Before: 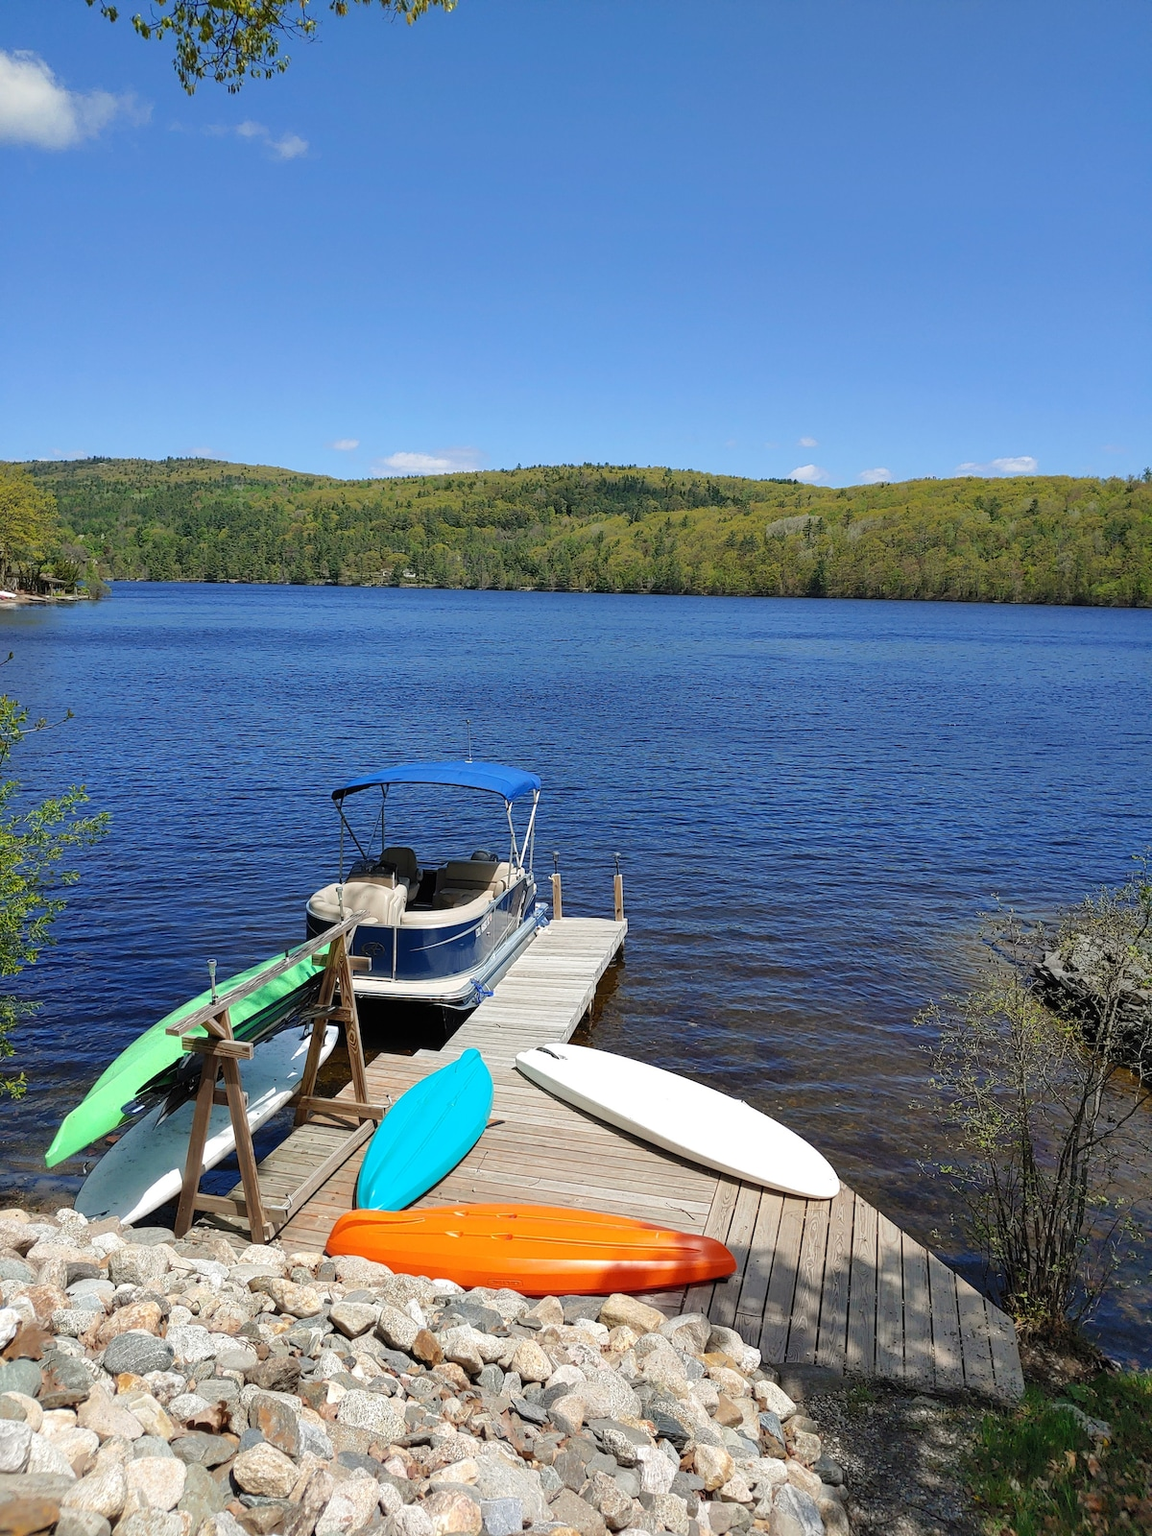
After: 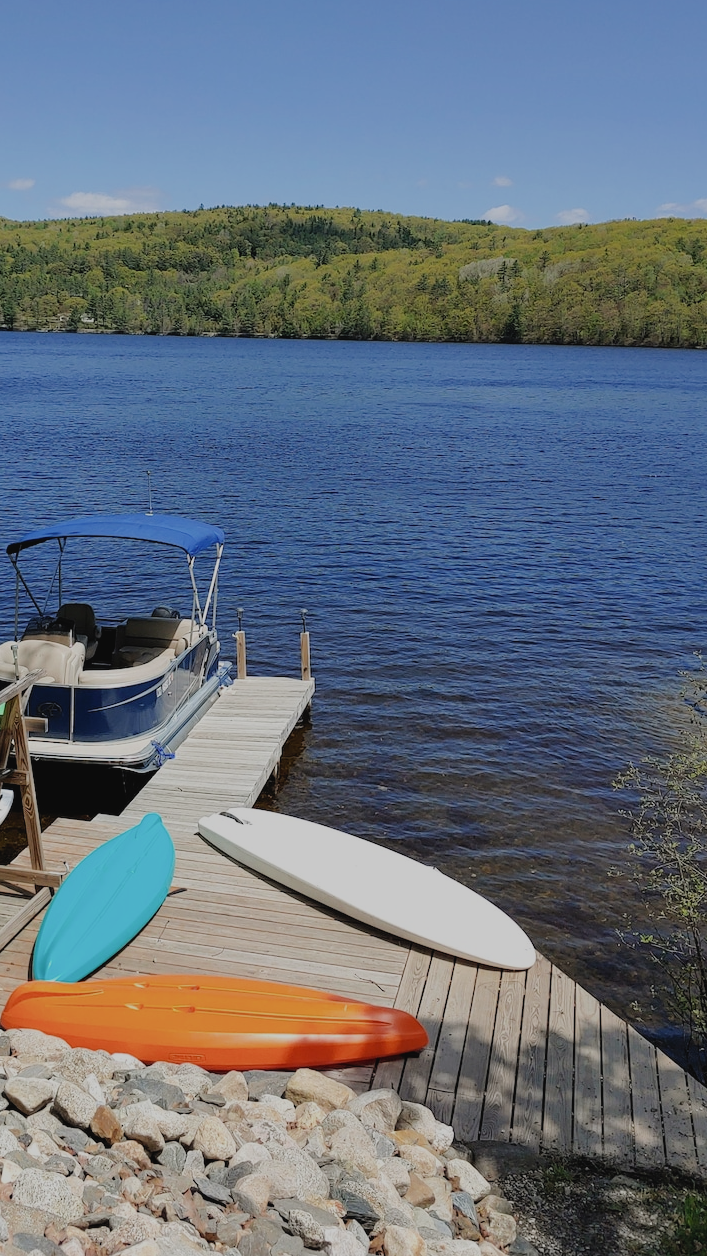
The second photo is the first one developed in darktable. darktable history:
contrast brightness saturation: contrast -0.076, brightness -0.044, saturation -0.112
crop and rotate: left 28.294%, top 17.466%, right 12.73%, bottom 4.024%
filmic rgb: black relative exposure -7.65 EV, white relative exposure 4.56 EV, hardness 3.61, preserve chrominance max RGB
